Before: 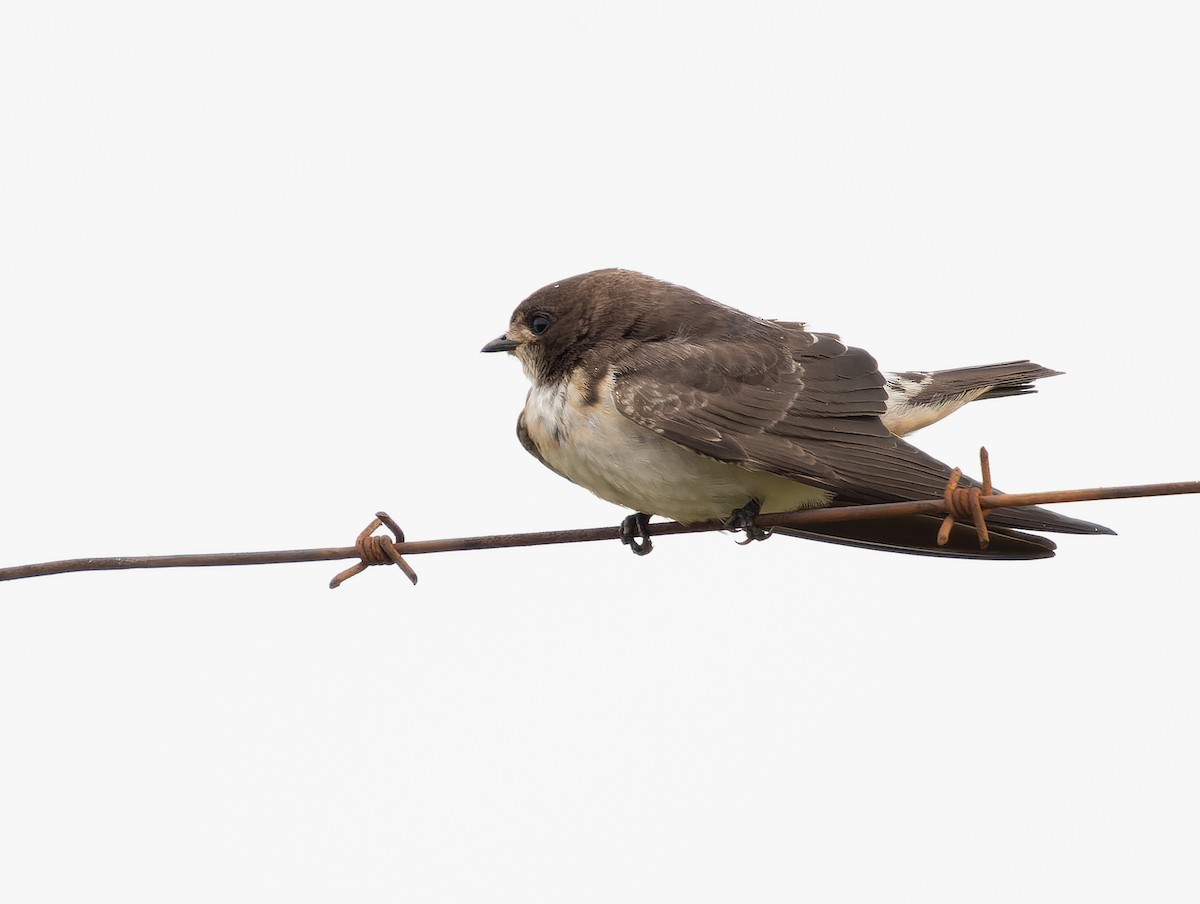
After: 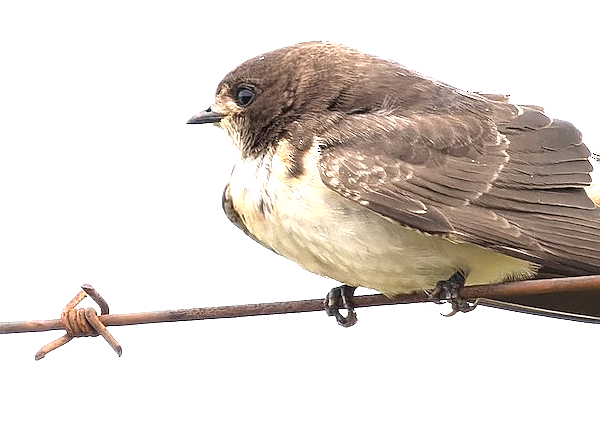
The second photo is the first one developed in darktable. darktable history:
sharpen: on, module defaults
crop: left 24.623%, top 25.328%, right 25.327%, bottom 25.5%
exposure: black level correction 0, exposure 1.5 EV, compensate highlight preservation false
